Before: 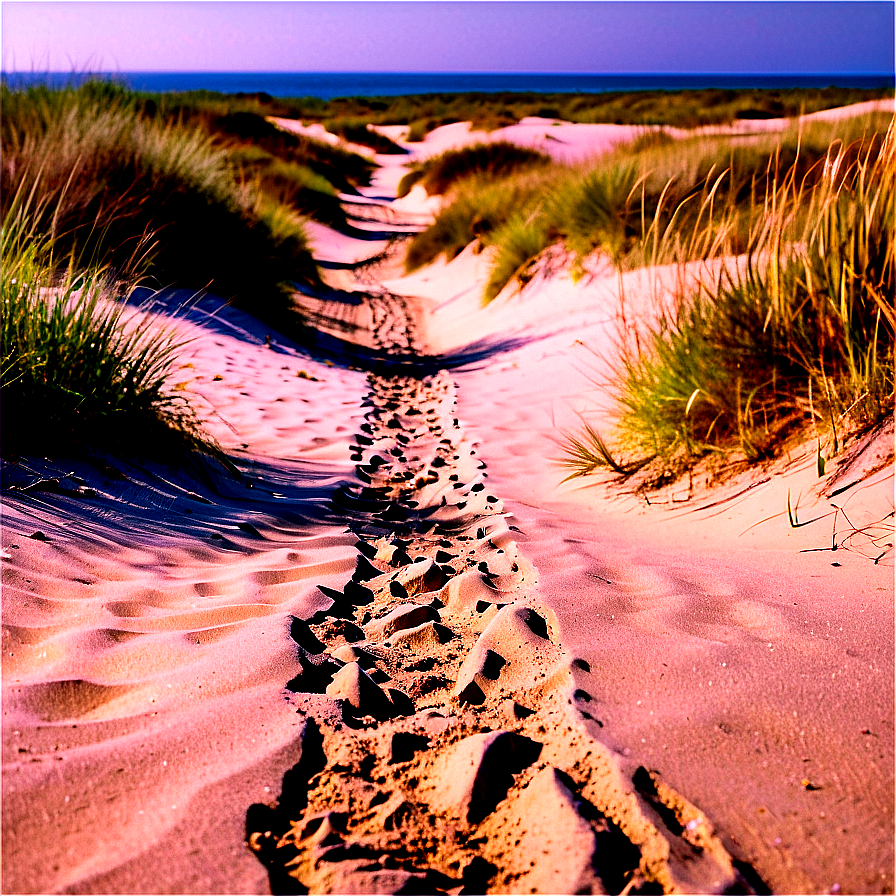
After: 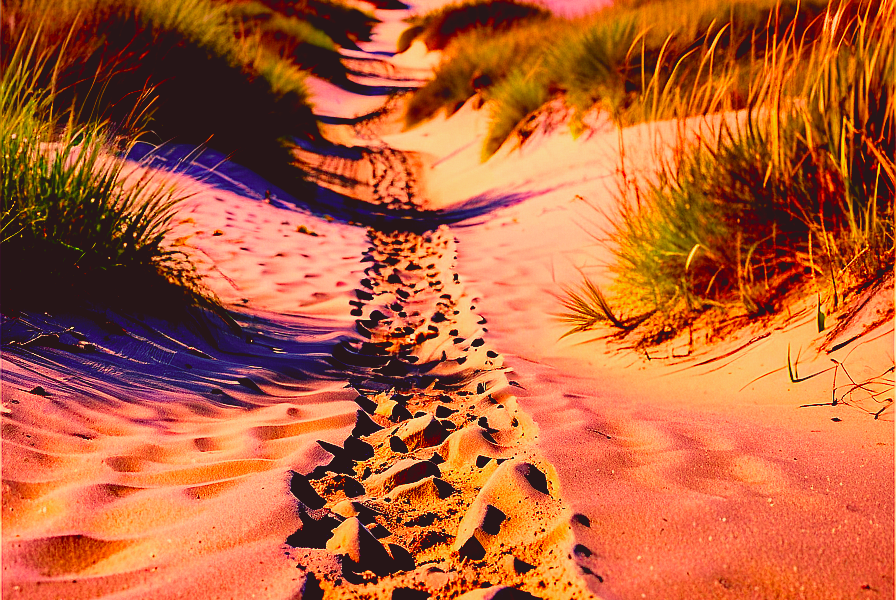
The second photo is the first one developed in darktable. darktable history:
color correction: highlights a* -0.523, highlights b* 39.83, shadows a* 9.79, shadows b* -0.9
contrast brightness saturation: contrast -0.186, saturation 0.185
crop: top 16.221%, bottom 16.768%
